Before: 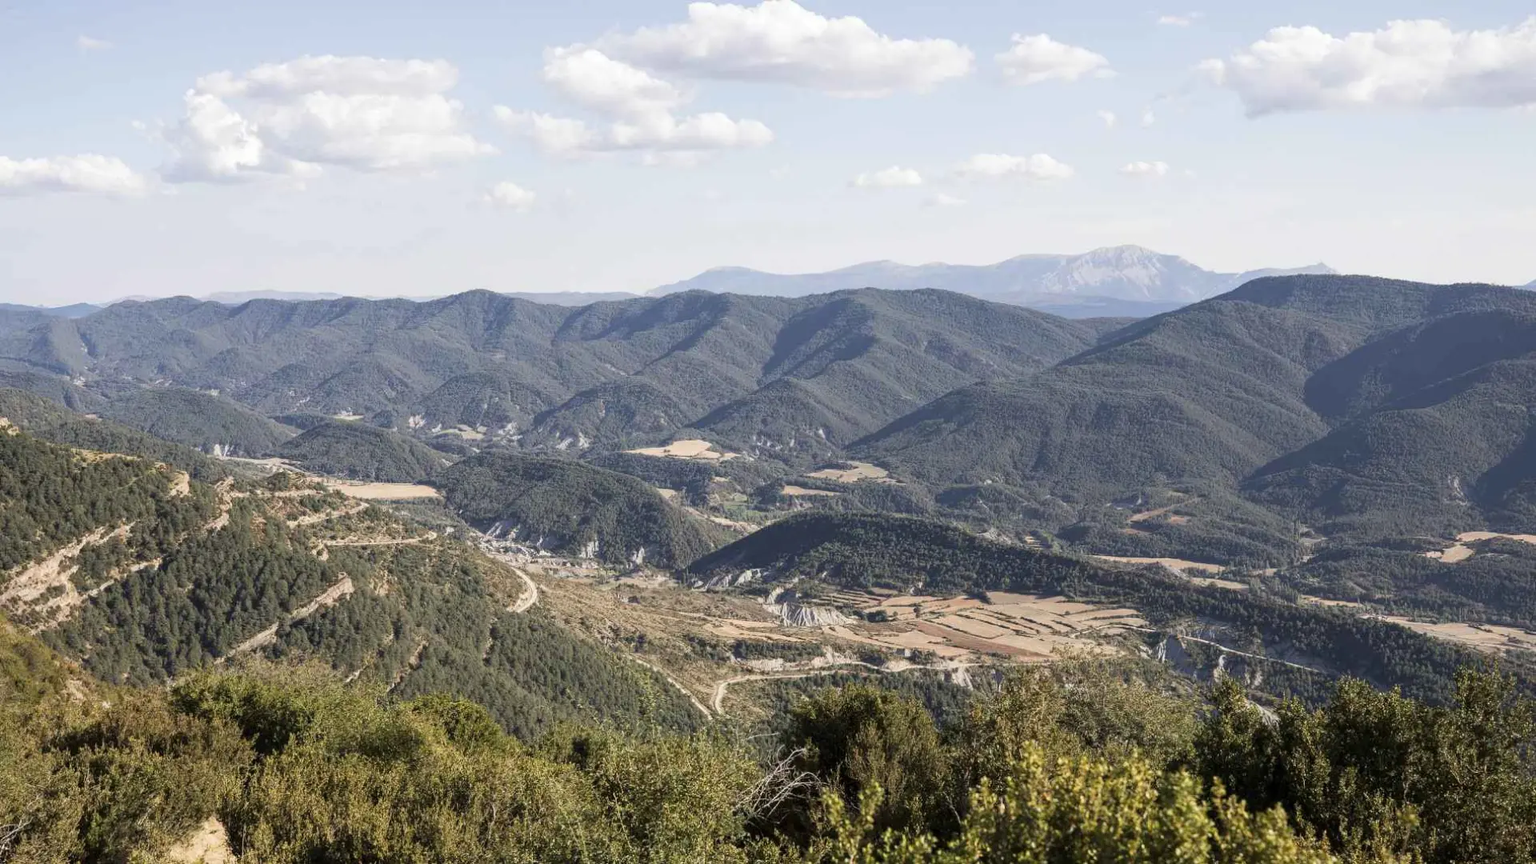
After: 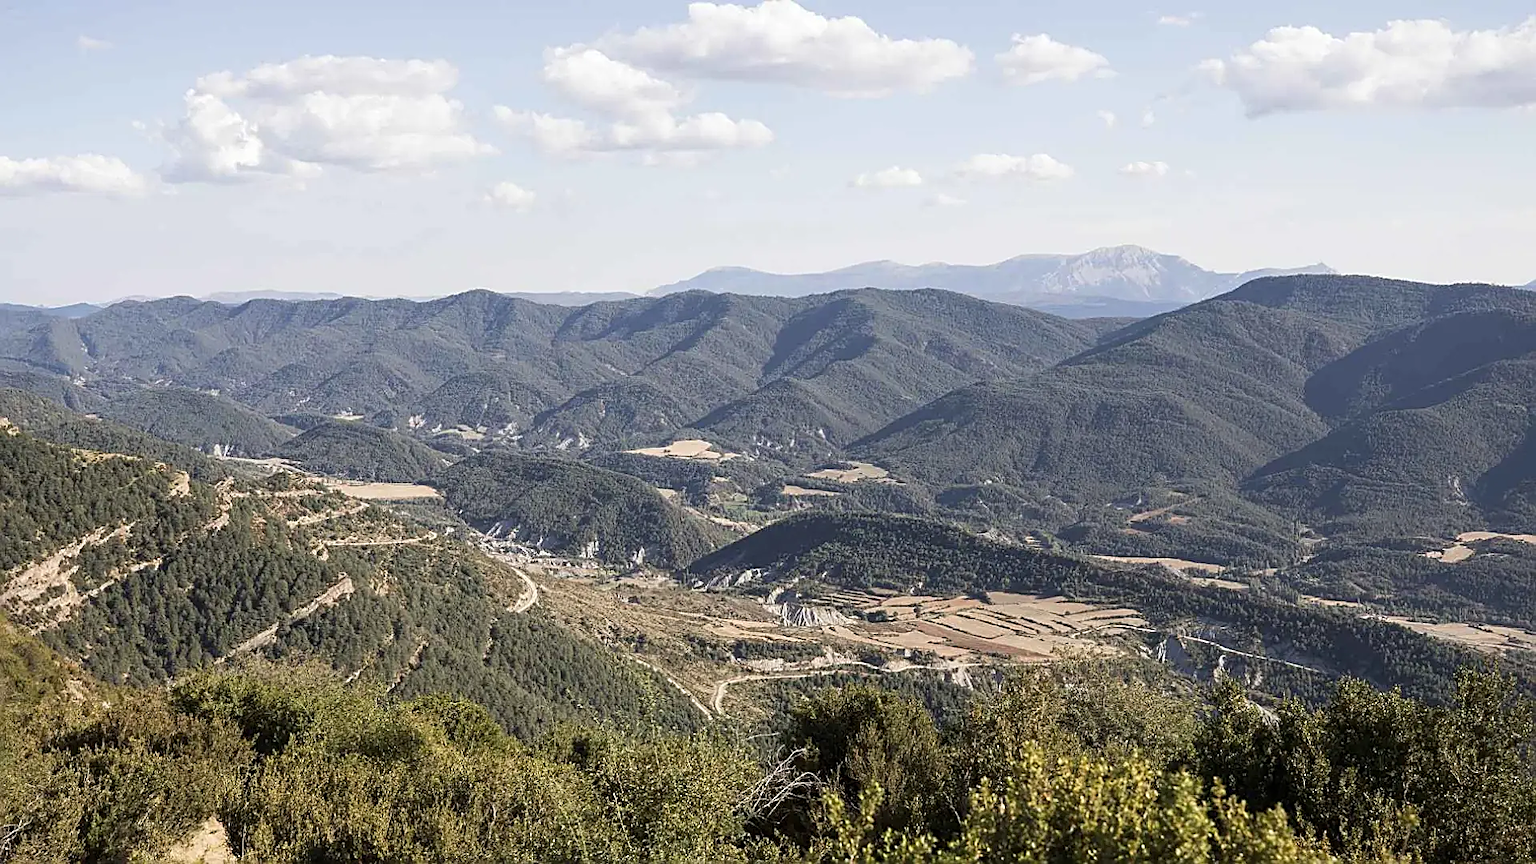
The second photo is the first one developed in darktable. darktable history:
sharpen: amount 0.898
